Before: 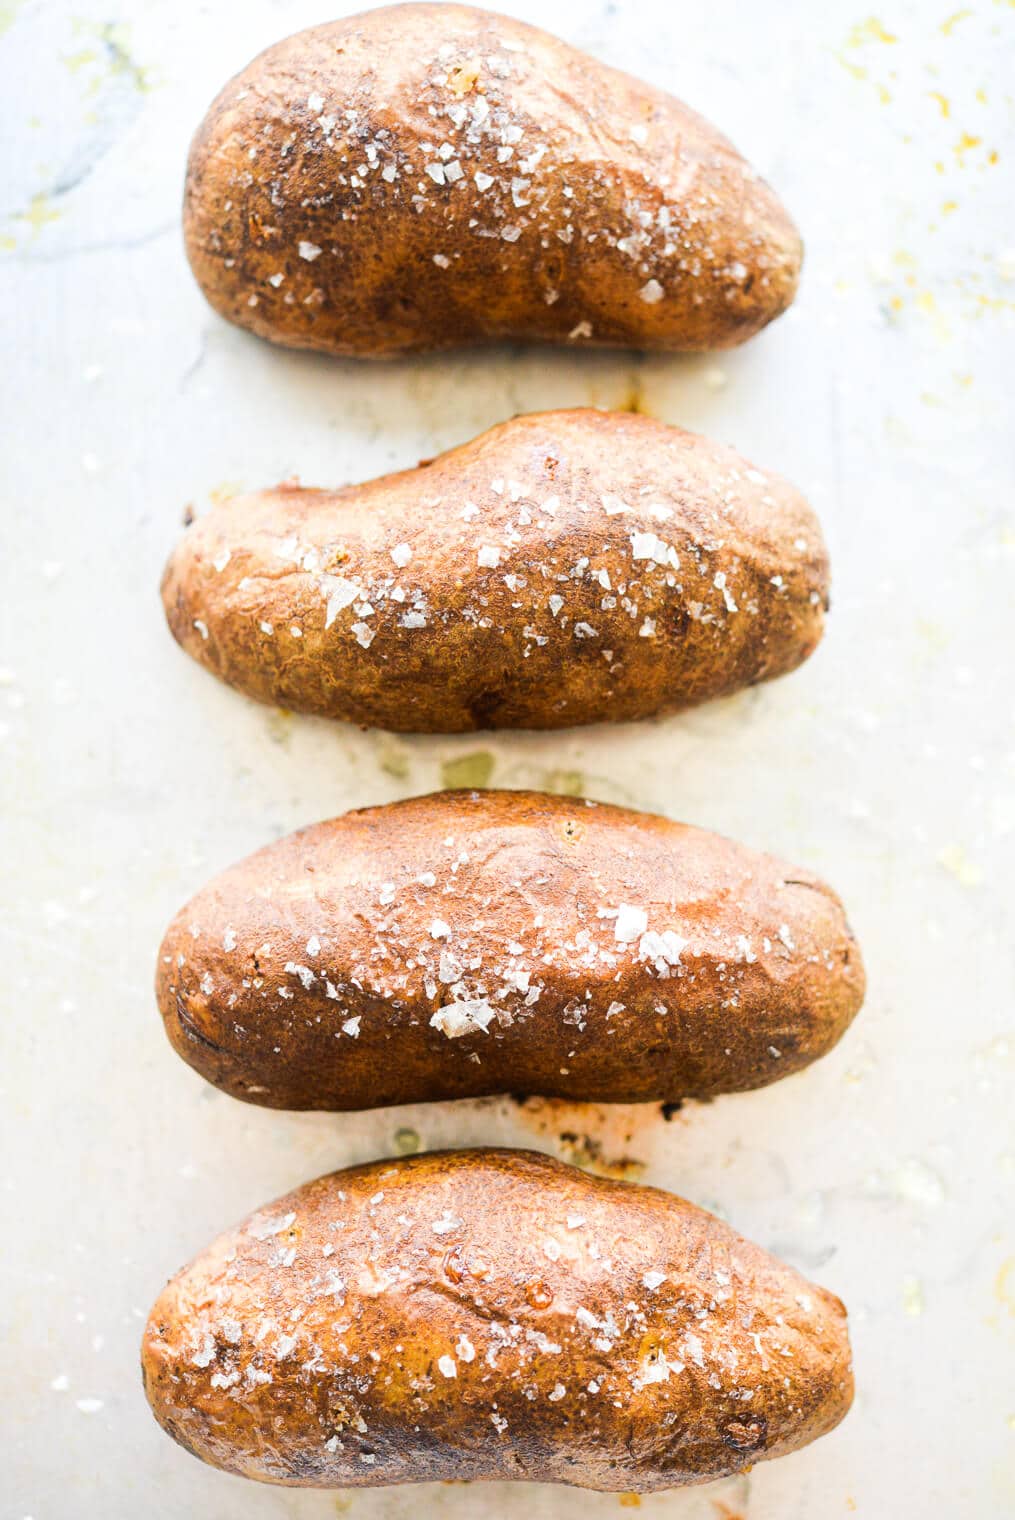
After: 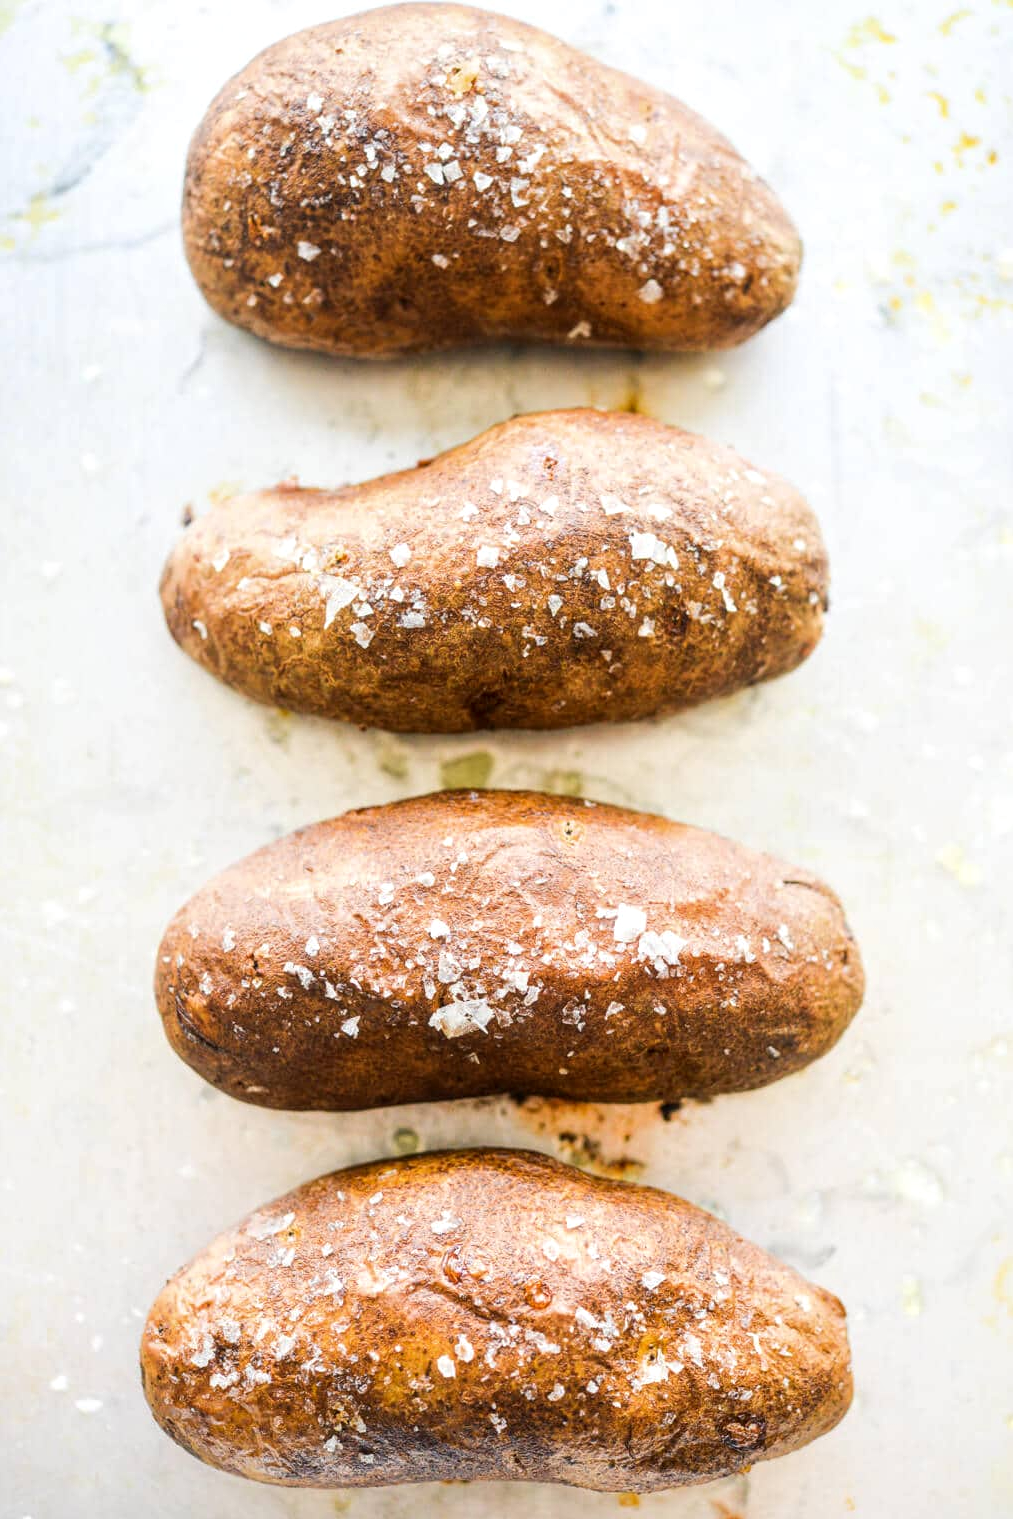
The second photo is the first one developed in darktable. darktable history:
crop and rotate: left 0.174%, bottom 0.006%
local contrast: on, module defaults
